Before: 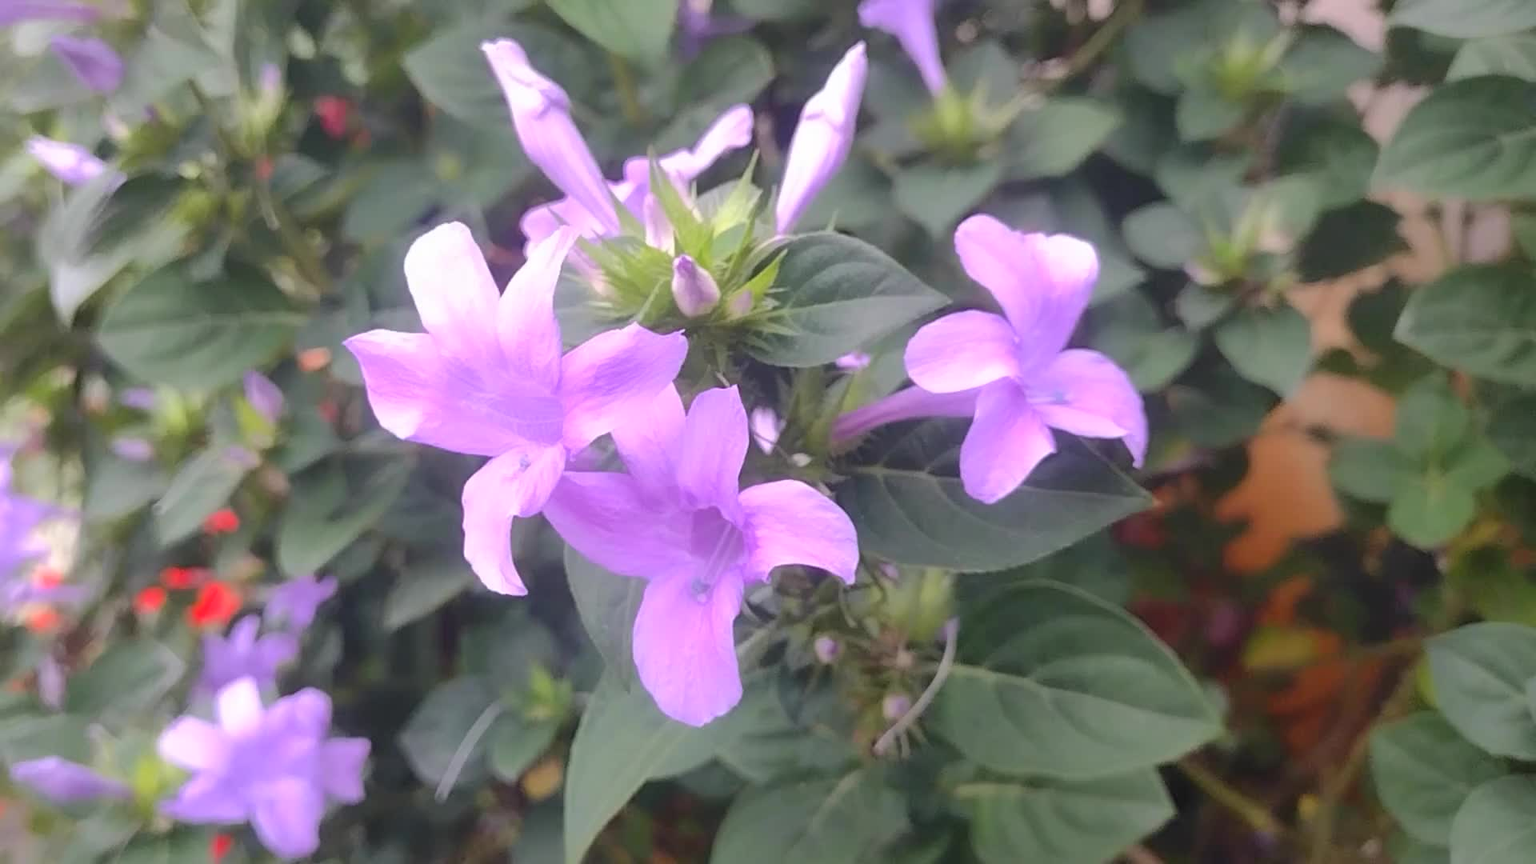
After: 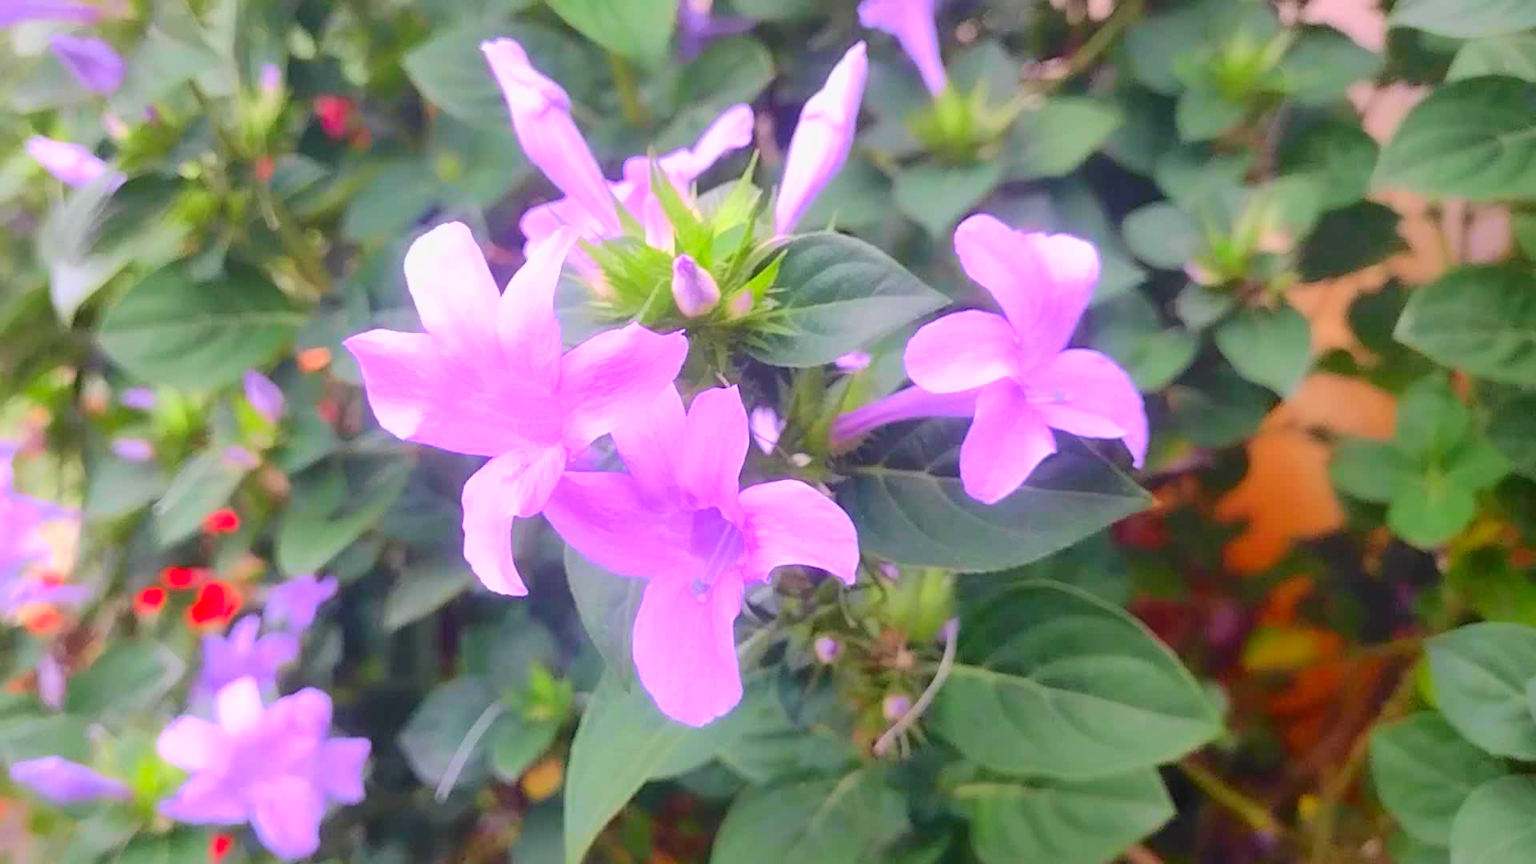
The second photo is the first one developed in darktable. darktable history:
color correction: saturation 1.34
tone curve: curves: ch0 [(0, 0) (0.091, 0.077) (0.389, 0.458) (0.745, 0.82) (0.856, 0.899) (0.92, 0.938) (1, 0.973)]; ch1 [(0, 0) (0.437, 0.404) (0.5, 0.5) (0.529, 0.55) (0.58, 0.6) (0.616, 0.649) (1, 1)]; ch2 [(0, 0) (0.442, 0.415) (0.5, 0.5) (0.535, 0.557) (0.585, 0.62) (1, 1)], color space Lab, independent channels, preserve colors none
